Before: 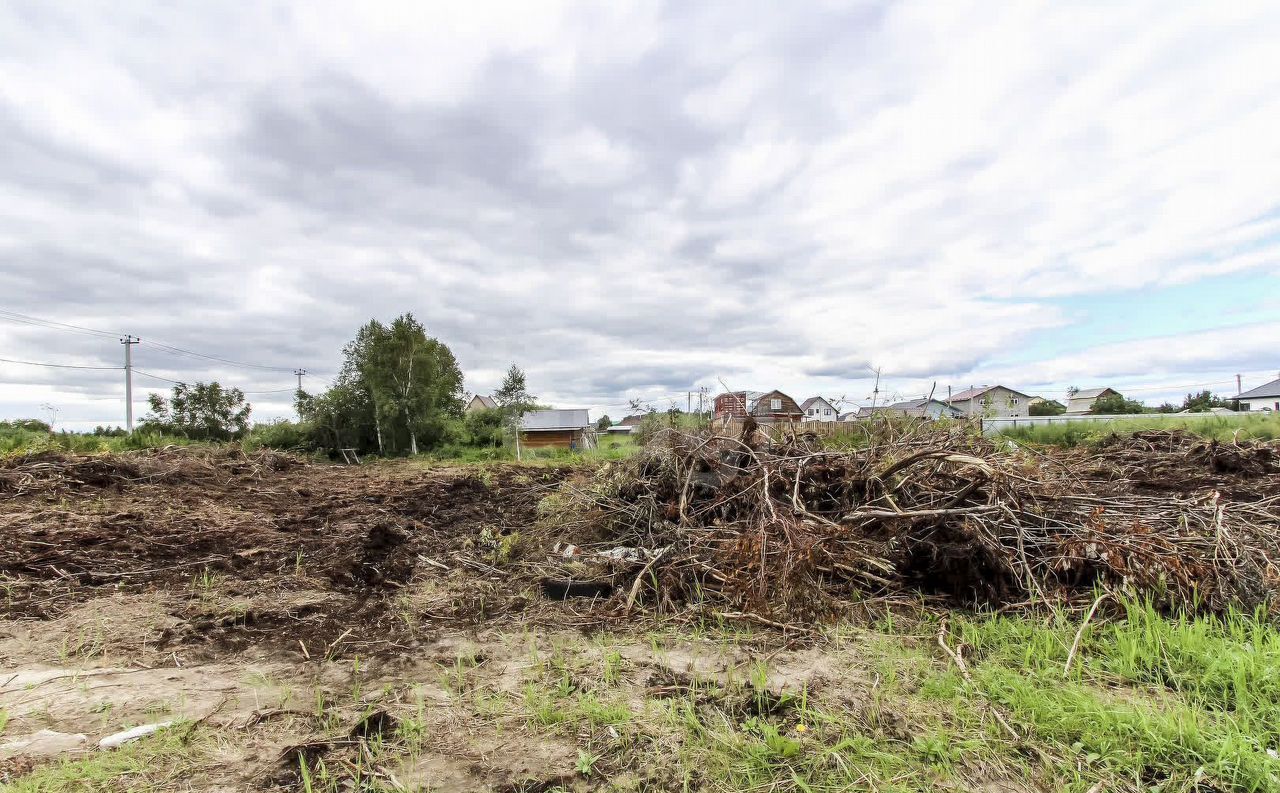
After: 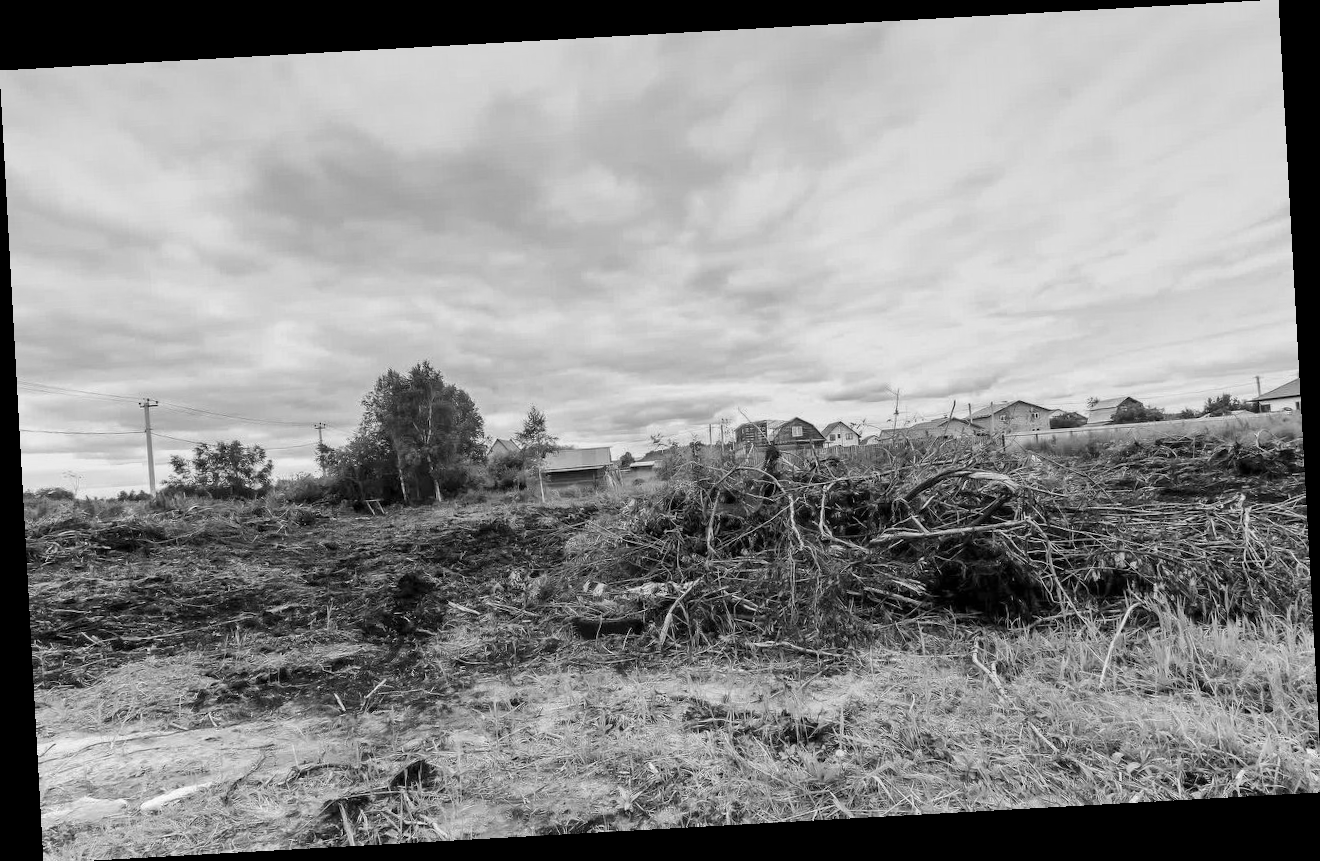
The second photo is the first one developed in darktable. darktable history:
rotate and perspective: rotation -3.18°, automatic cropping off
monochrome: on, module defaults
graduated density: on, module defaults
